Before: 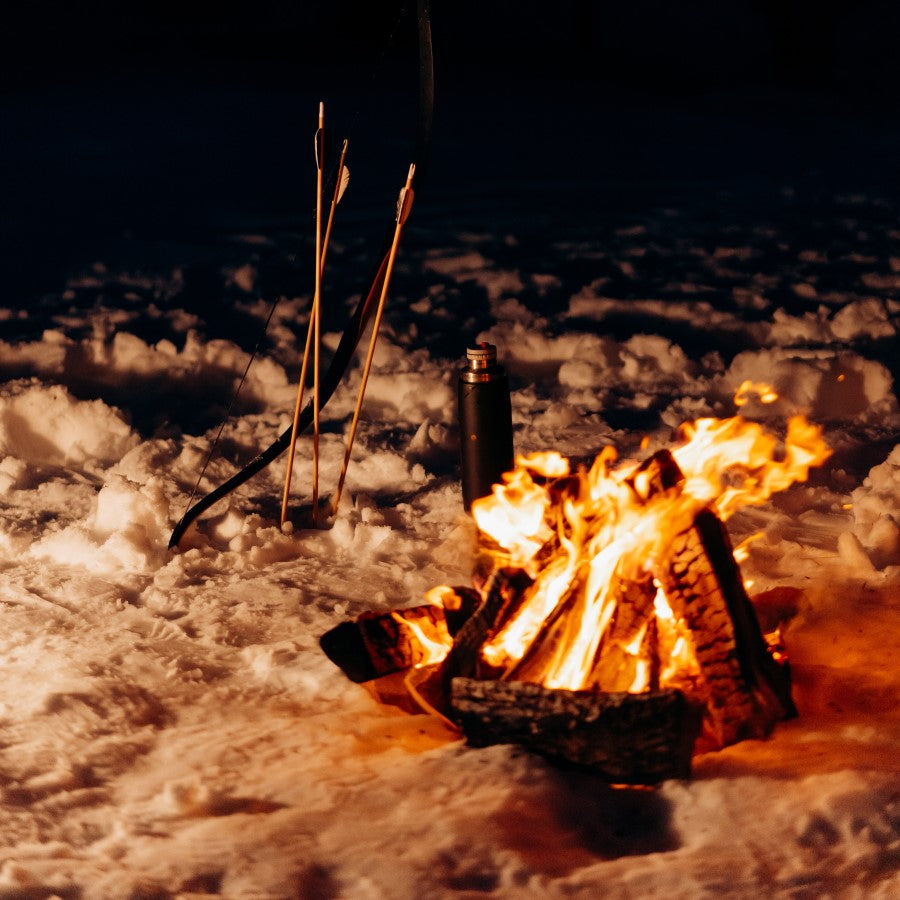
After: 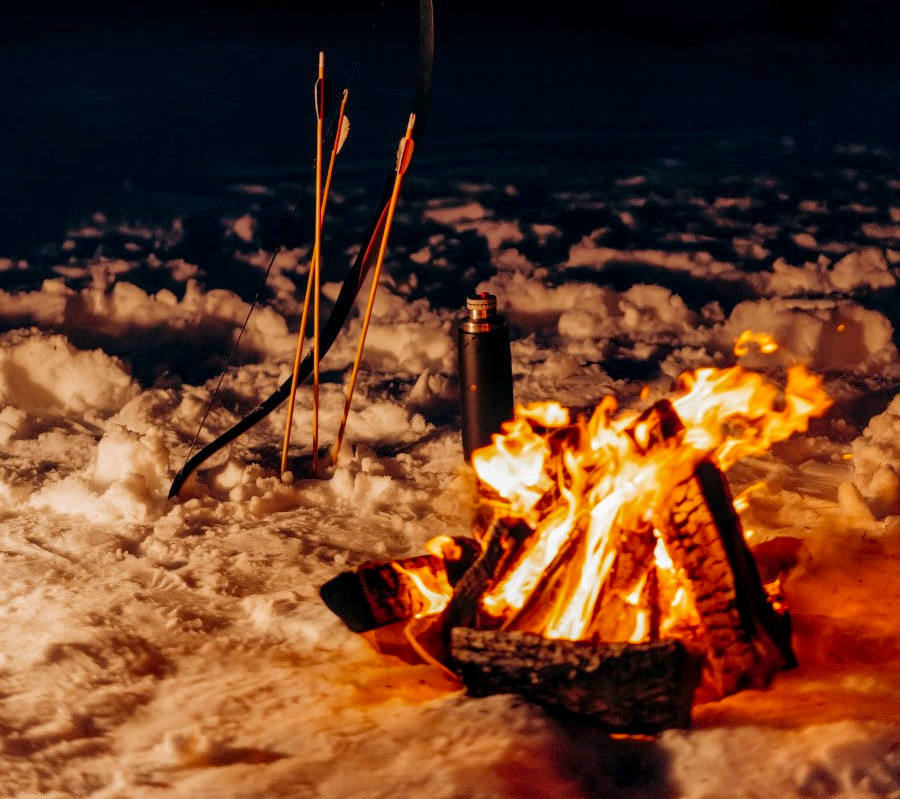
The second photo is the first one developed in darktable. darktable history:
local contrast: on, module defaults
shadows and highlights: on, module defaults
crop and rotate: top 5.609%, bottom 5.609%
color balance: output saturation 110%
